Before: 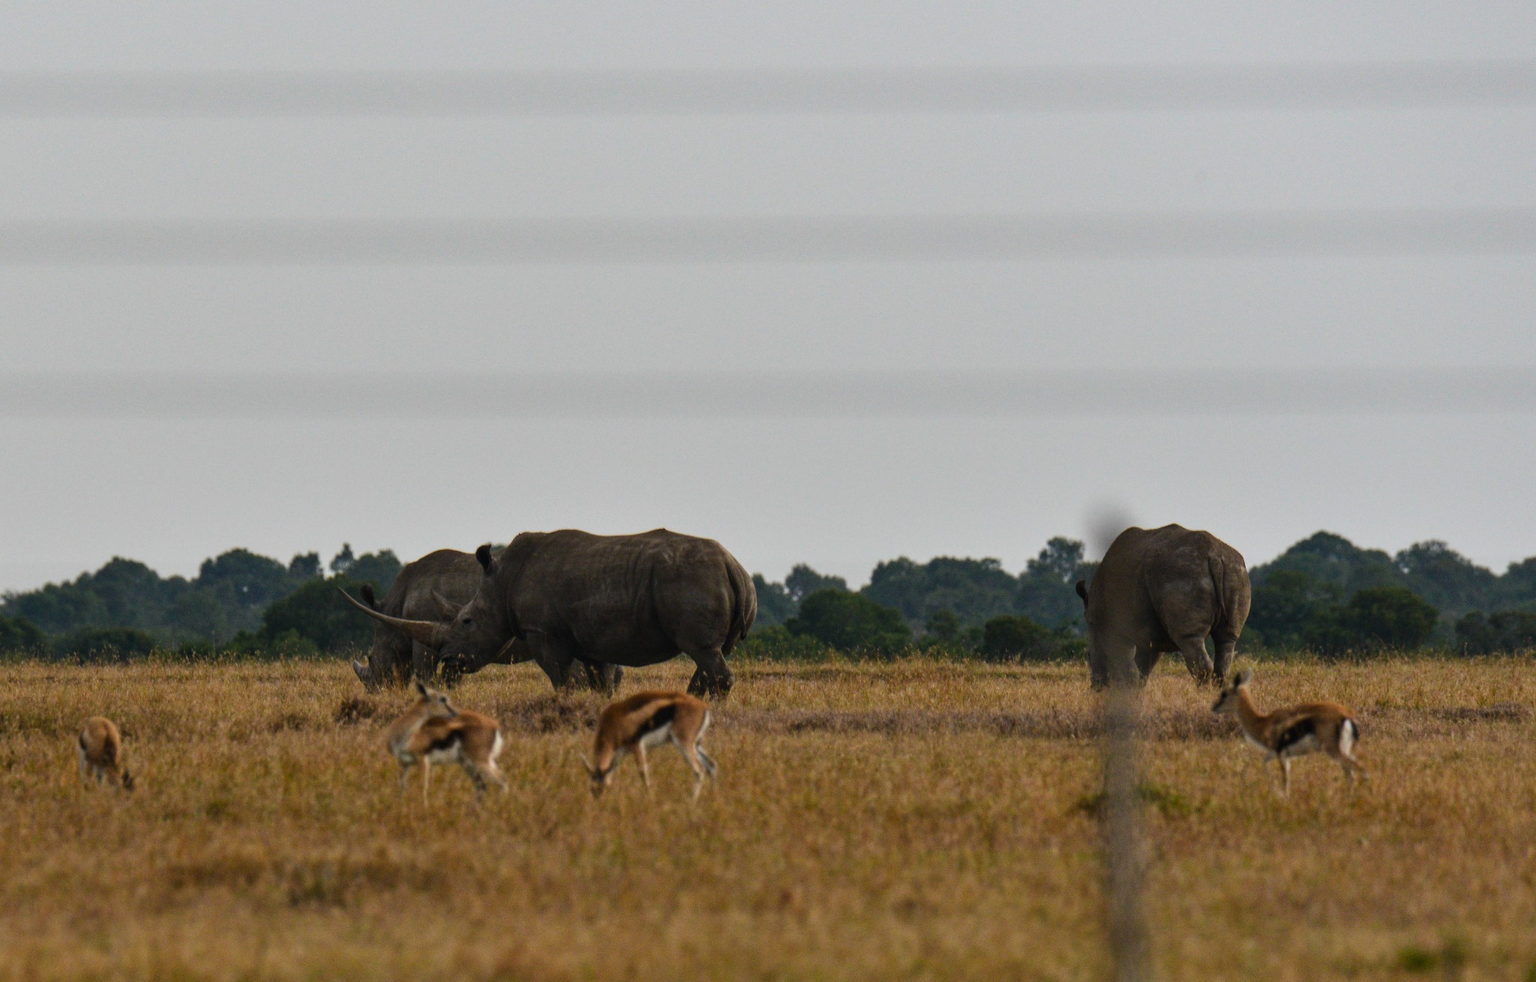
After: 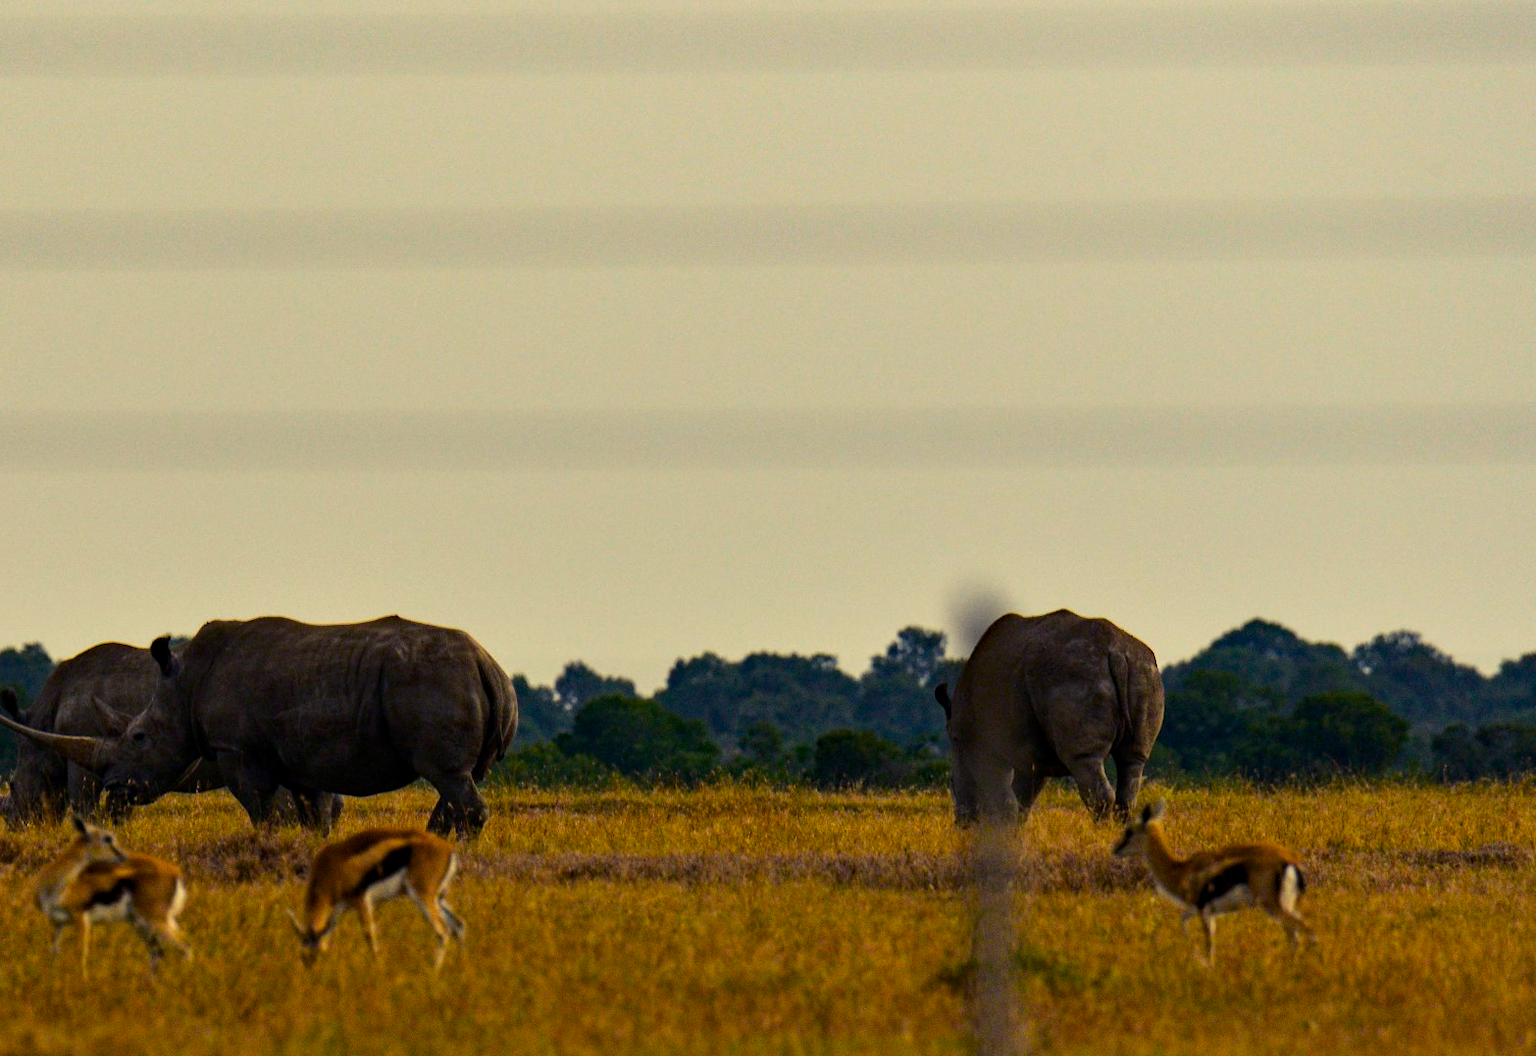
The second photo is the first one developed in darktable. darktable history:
exposure: black level correction 0.003, exposure 0.385 EV, compensate exposure bias true, compensate highlight preservation false
crop: left 23.515%, top 5.898%, bottom 11.772%
haze removal: strength 0.296, distance 0.257, compatibility mode true, adaptive false
color balance rgb: shadows lift › luminance -22.047%, shadows lift › chroma 6.616%, shadows lift › hue 271.31°, highlights gain › chroma 7.919%, highlights gain › hue 82.87°, perceptual saturation grading › global saturation 43.192%
shadows and highlights: shadows -29.86, highlights 29.74
